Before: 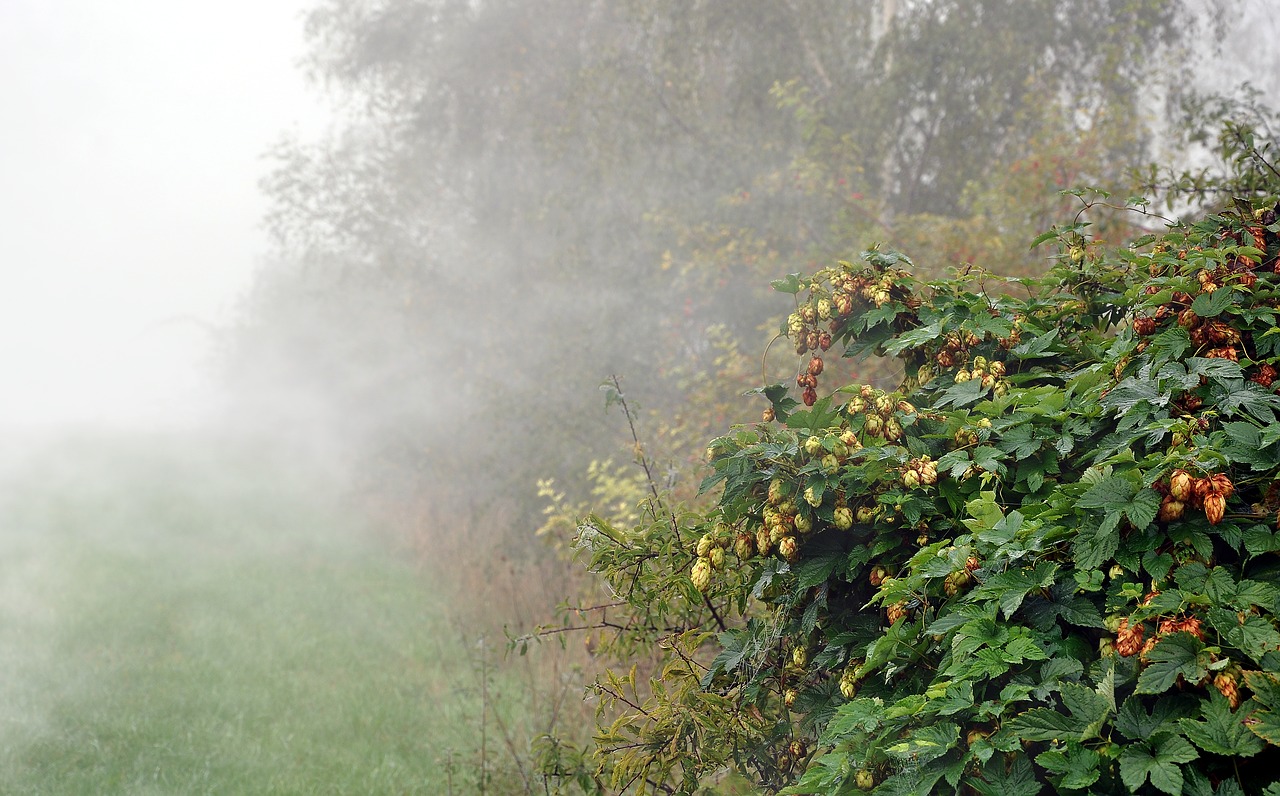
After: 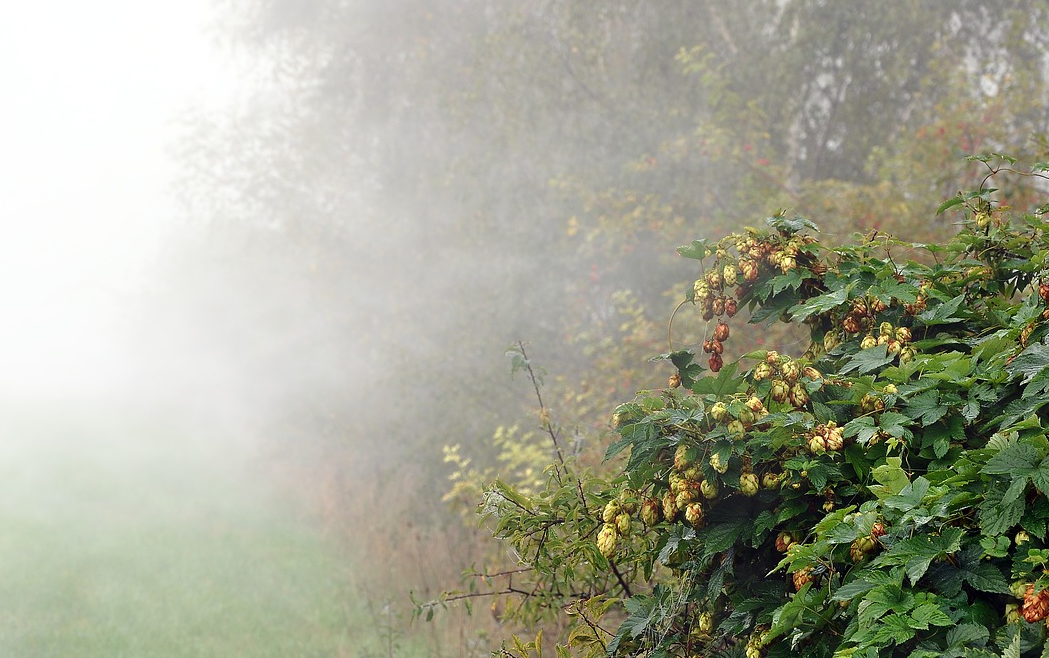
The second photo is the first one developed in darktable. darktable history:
crop and rotate: left 7.389%, top 4.373%, right 10.615%, bottom 12.959%
shadows and highlights: shadows -24.53, highlights 49.44, highlights color adjustment 72.68%, soften with gaussian
